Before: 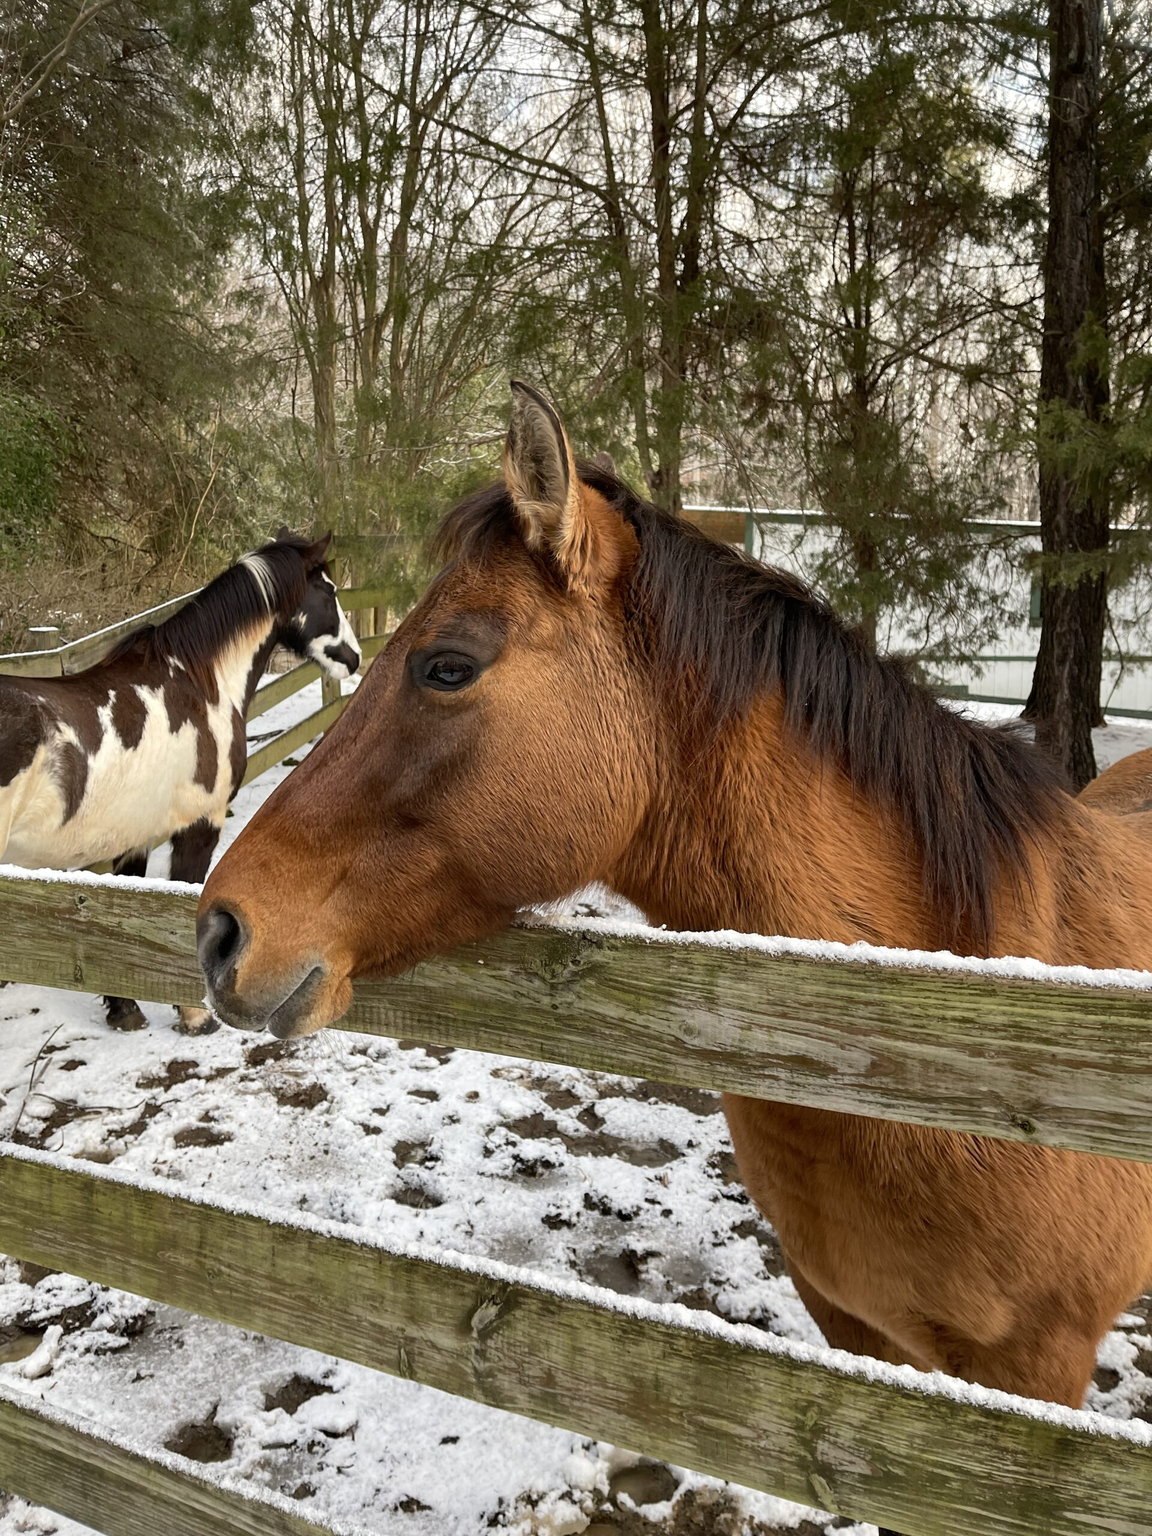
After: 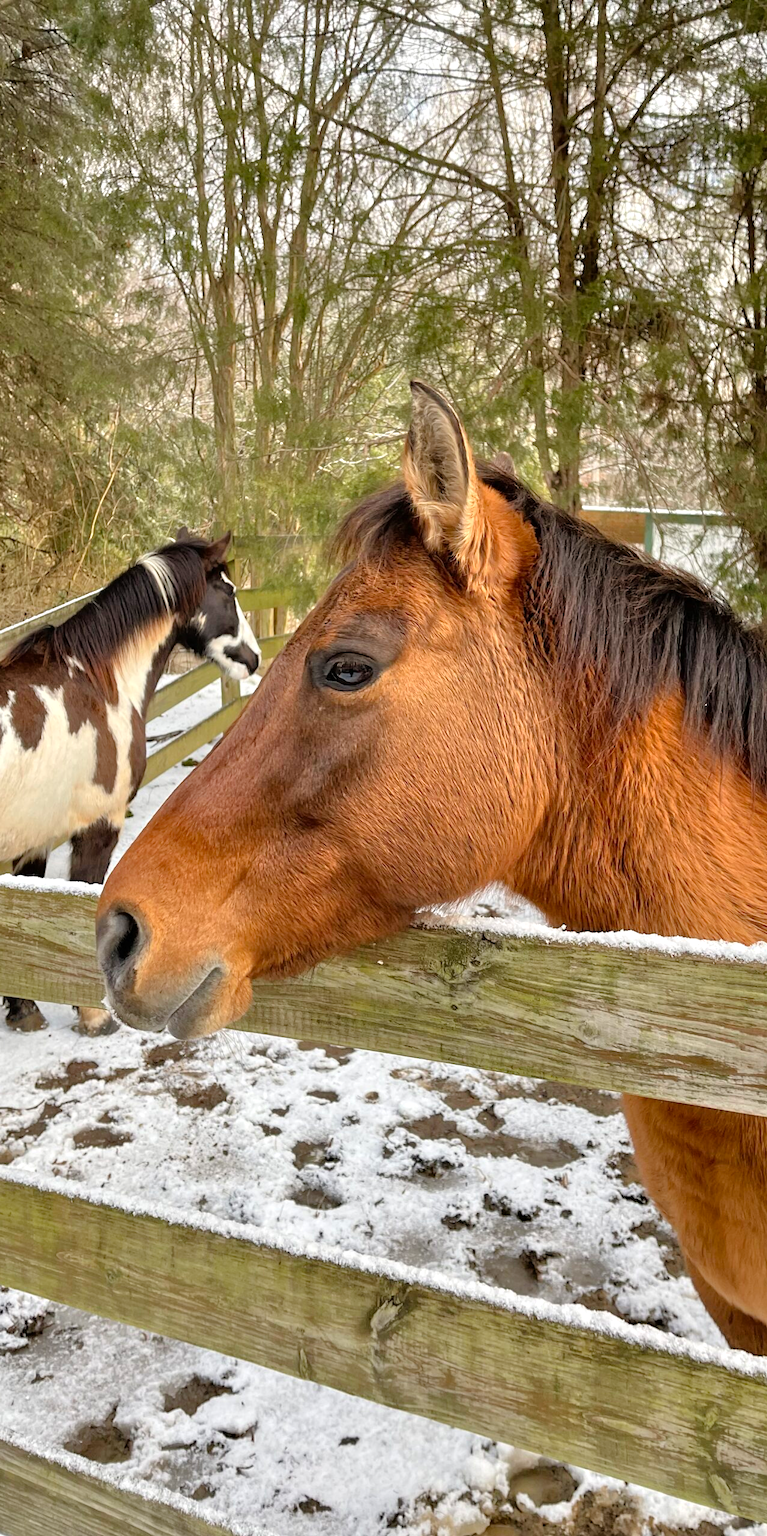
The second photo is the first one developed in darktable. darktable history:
tone equalizer: -7 EV 0.15 EV, -6 EV 0.6 EV, -5 EV 1.15 EV, -4 EV 1.33 EV, -3 EV 1.15 EV, -2 EV 0.6 EV, -1 EV 0.15 EV, mask exposure compensation -0.5 EV
crop and rotate: left 8.786%, right 24.548%
